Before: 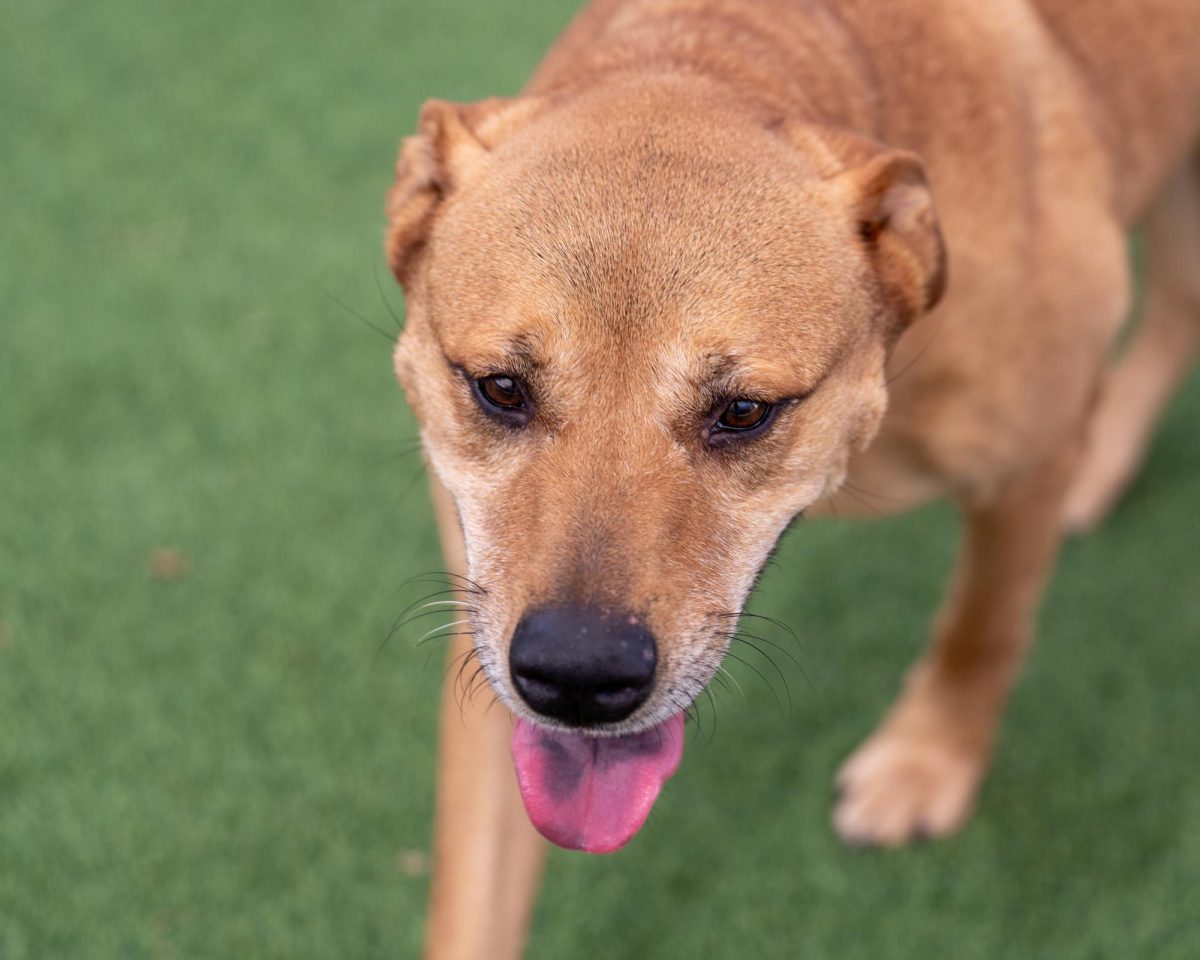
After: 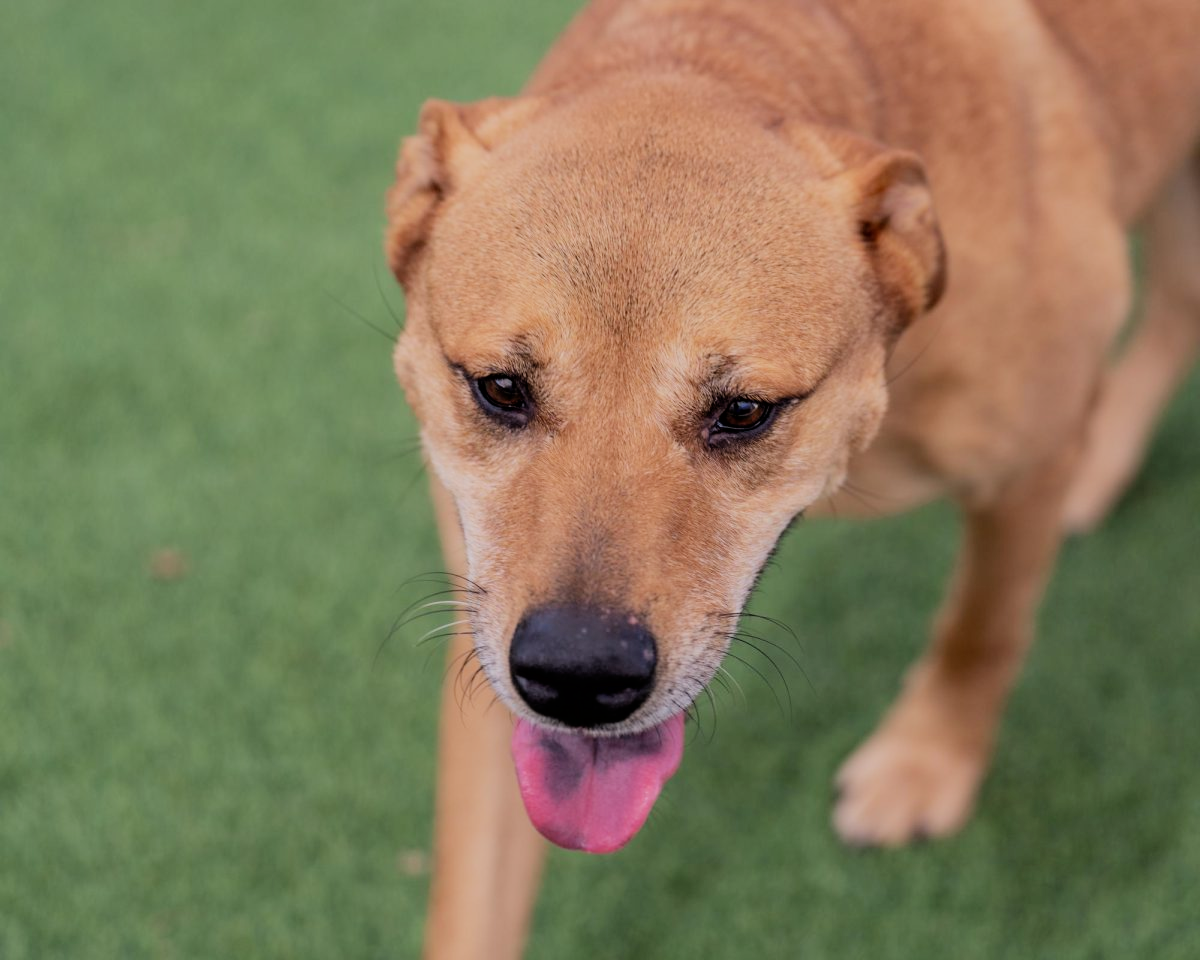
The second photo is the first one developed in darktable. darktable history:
filmic rgb: black relative exposure -7.22 EV, white relative exposure 5.35 EV, threshold 3.02 EV, hardness 3.03, color science v6 (2022), enable highlight reconstruction true
